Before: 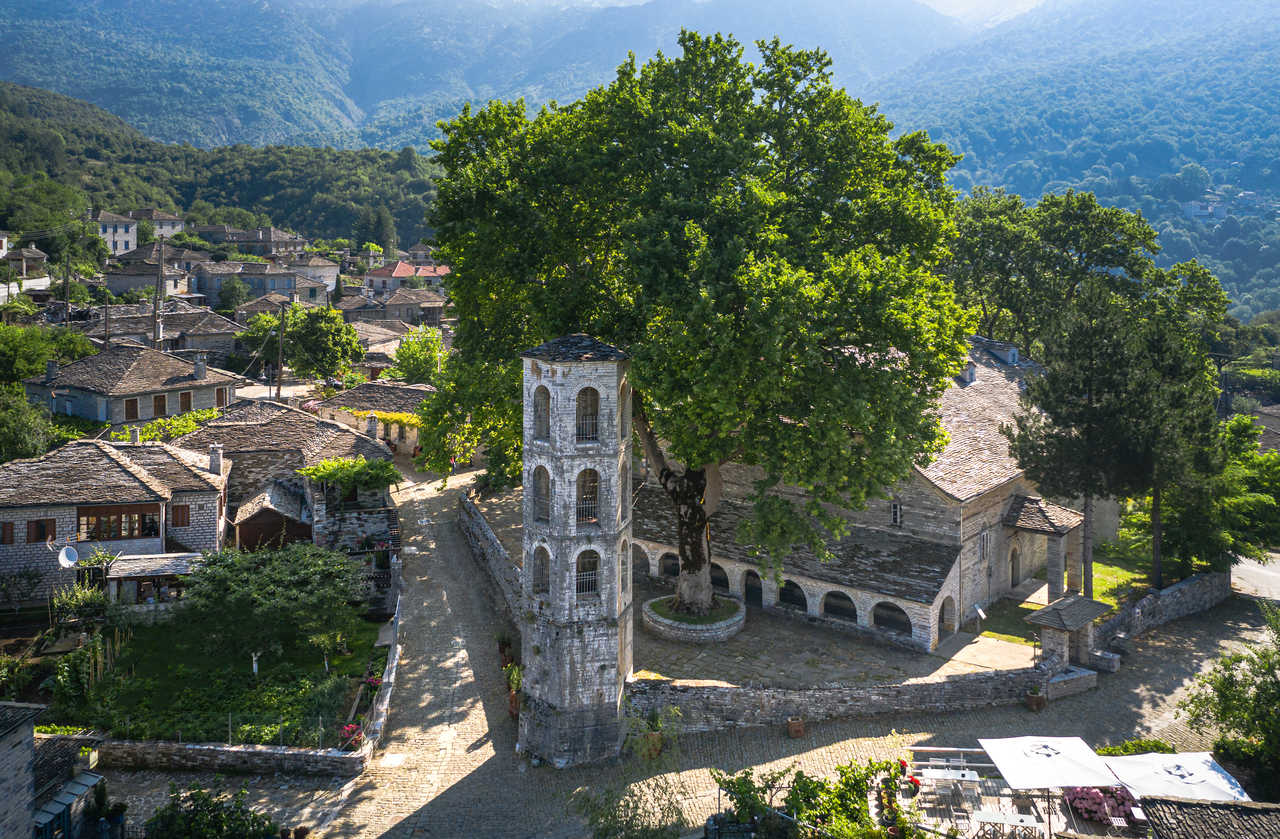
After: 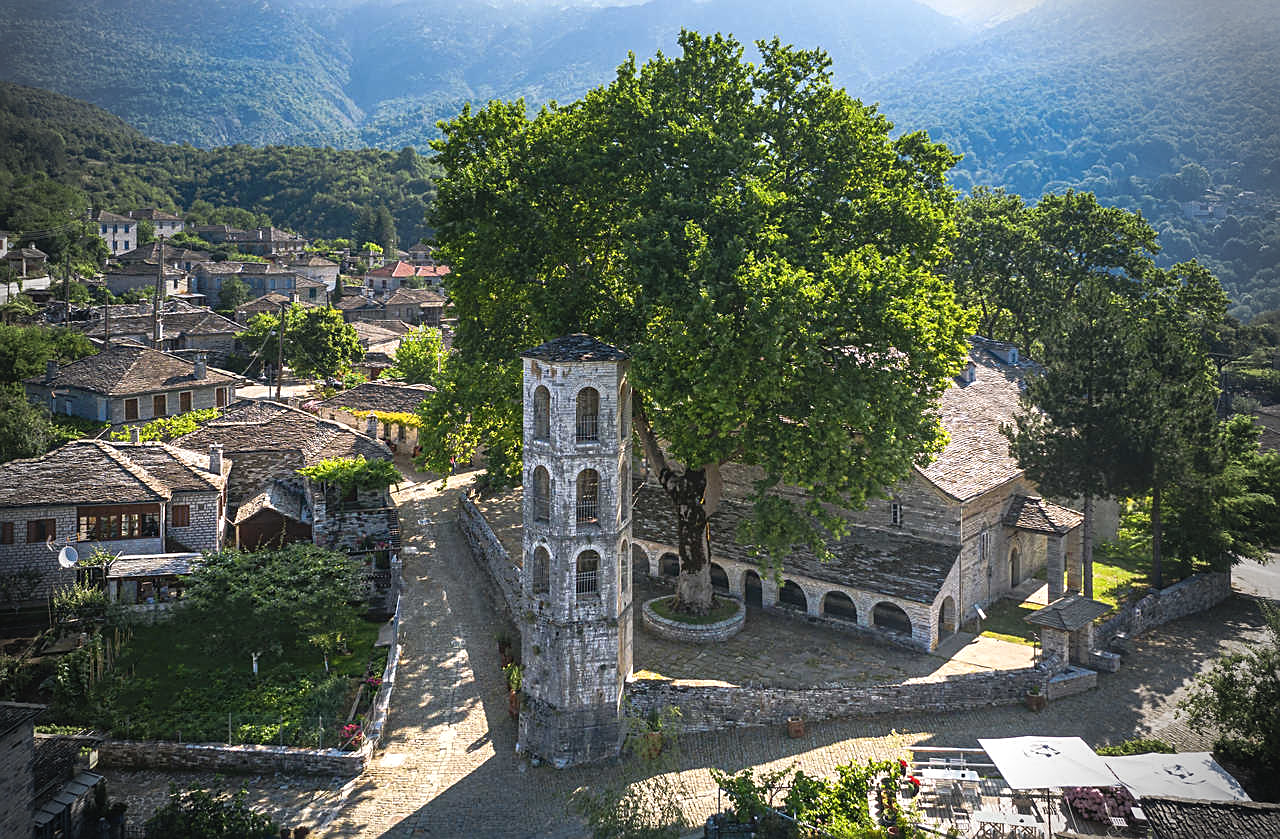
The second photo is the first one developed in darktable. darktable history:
exposure: black level correction -0.004, exposure 0.051 EV, compensate highlight preservation false
sharpen: on, module defaults
vignetting: fall-off radius 31.01%, center (-0.031, -0.048)
